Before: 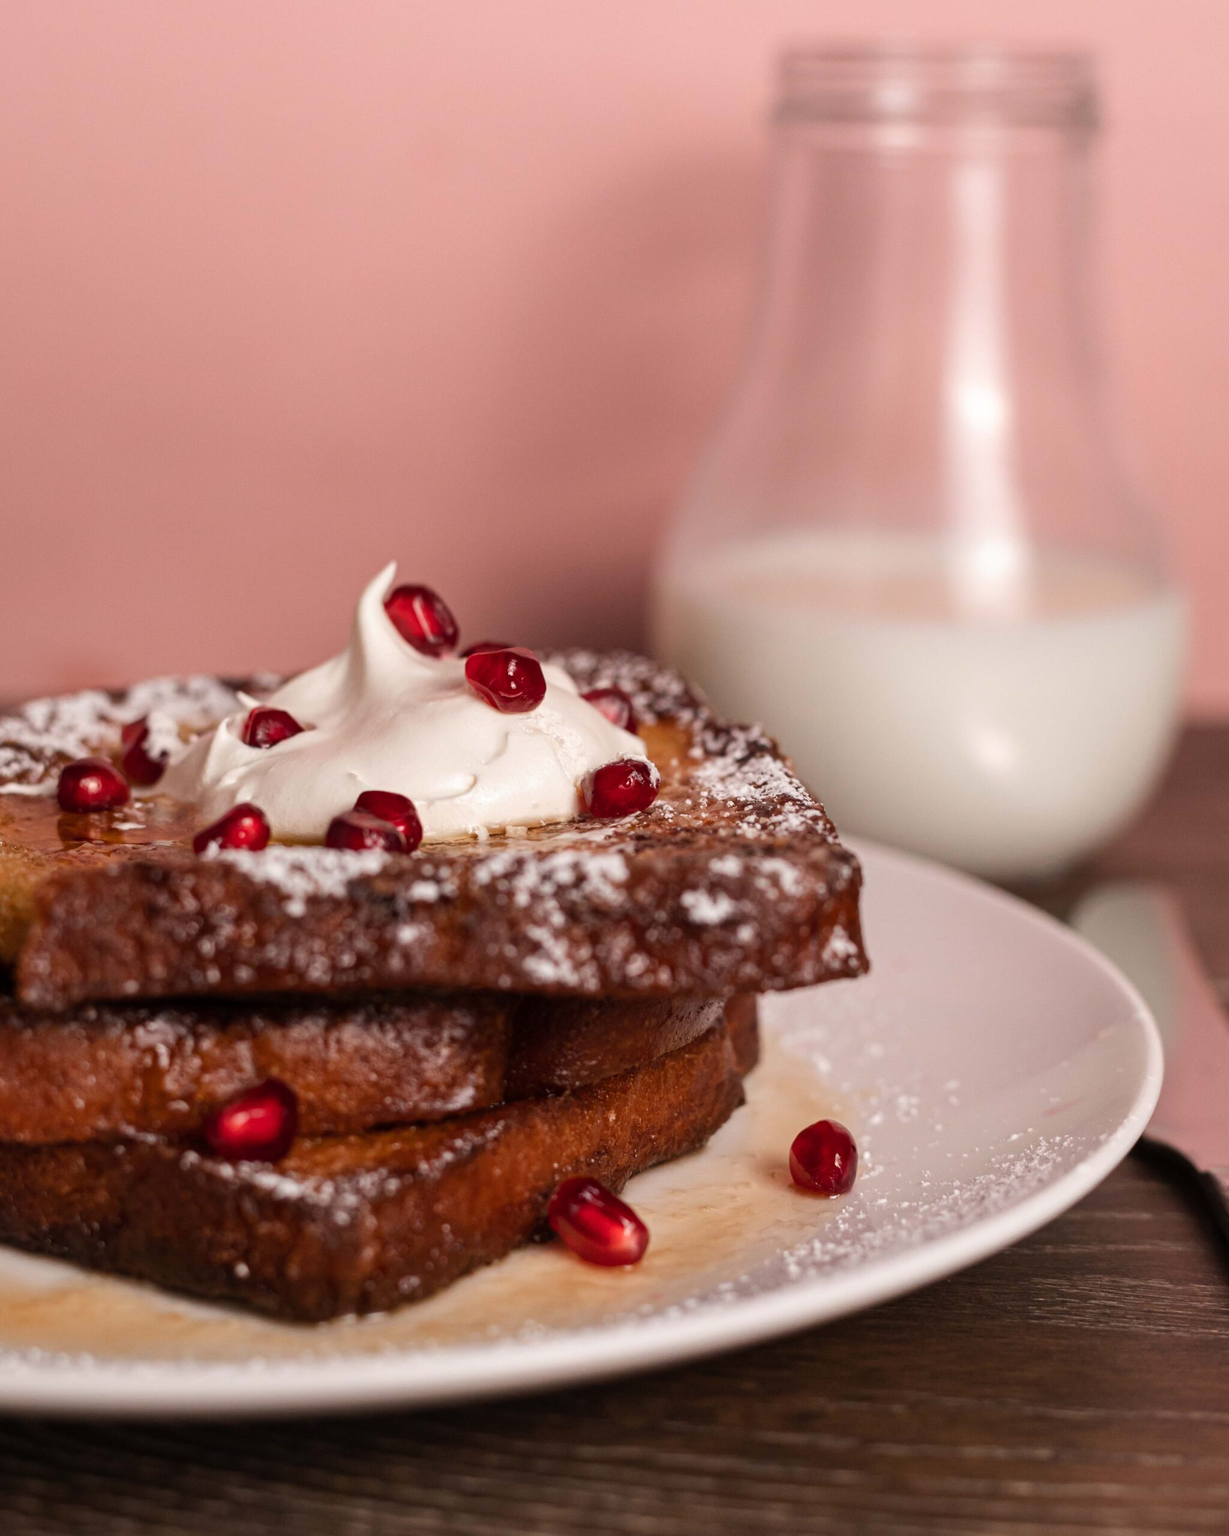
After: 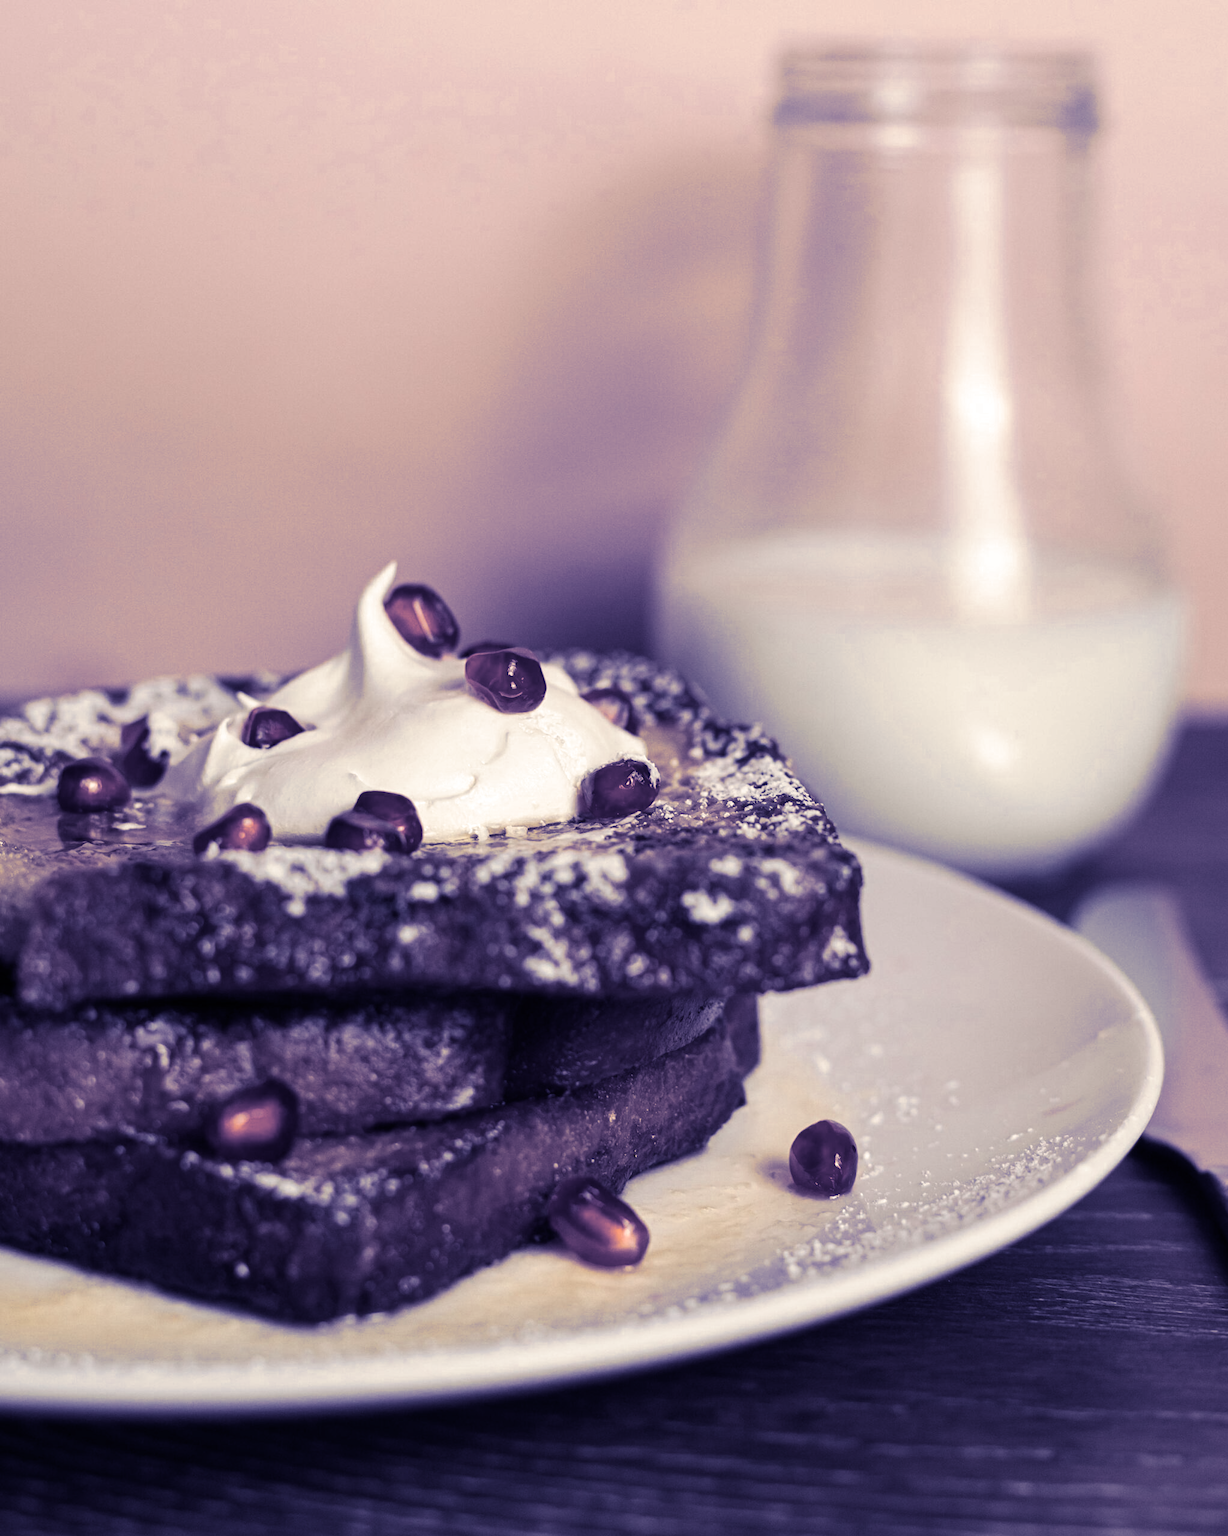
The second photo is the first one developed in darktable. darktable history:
color zones: curves: ch0 [(0.25, 0.667) (0.758, 0.368)]; ch1 [(0.215, 0.245) (0.761, 0.373)]; ch2 [(0.247, 0.554) (0.761, 0.436)]
split-toning: shadows › hue 242.67°, shadows › saturation 0.733, highlights › hue 45.33°, highlights › saturation 0.667, balance -53.304, compress 21.15%
